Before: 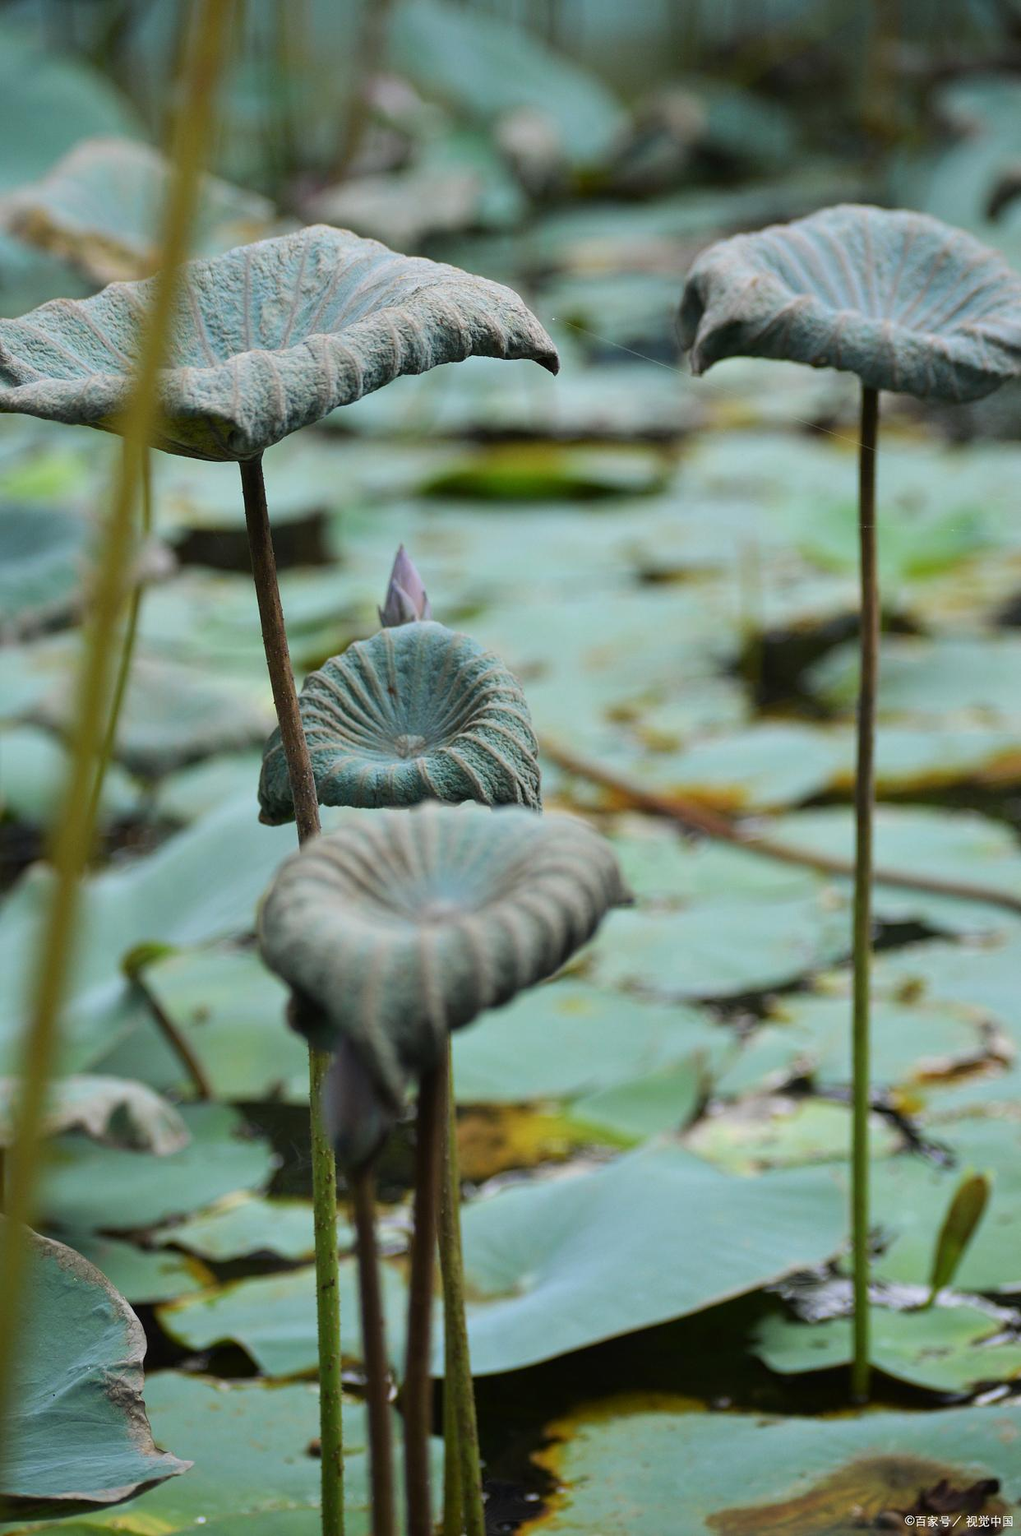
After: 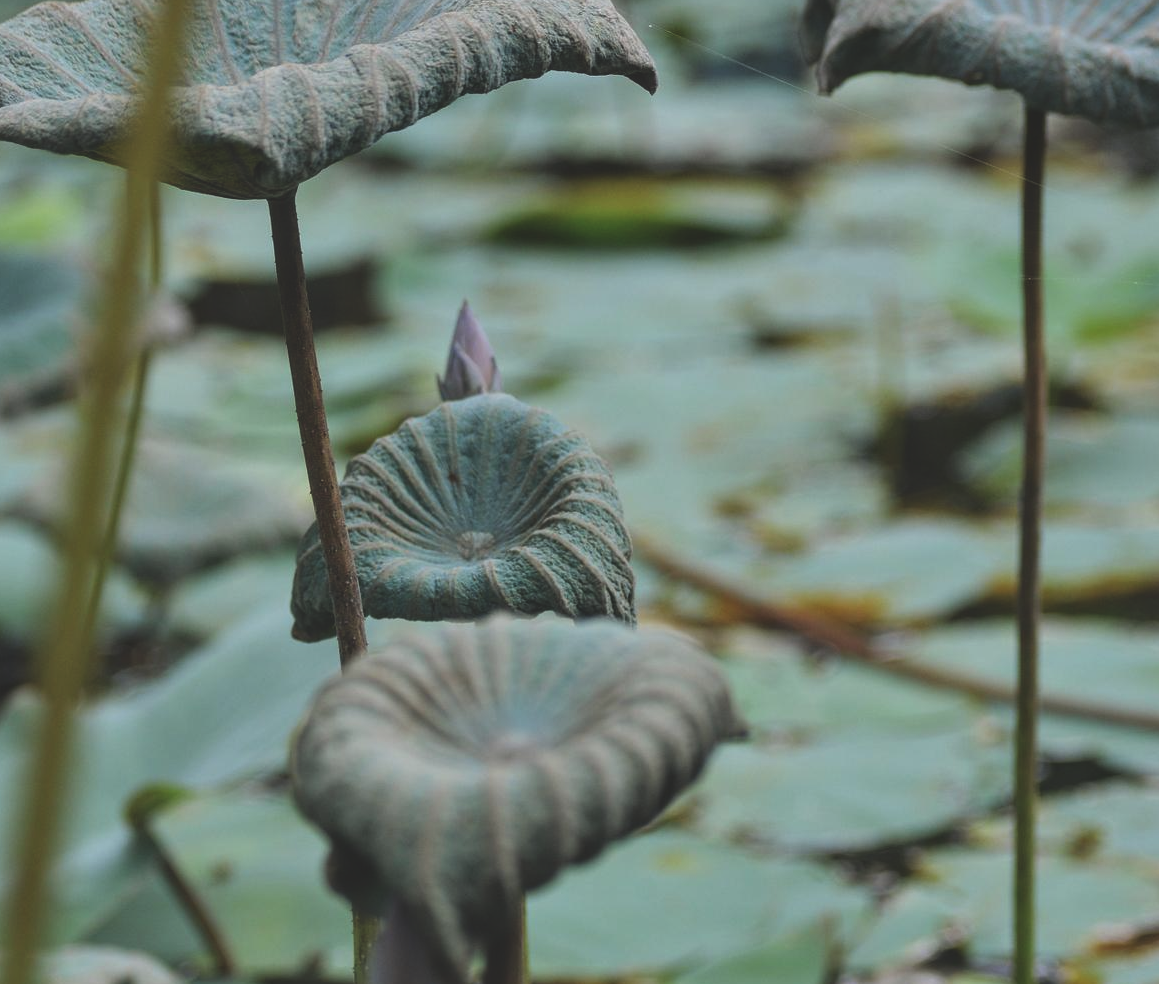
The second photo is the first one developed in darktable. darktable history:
shadows and highlights: low approximation 0.01, soften with gaussian
crop: left 1.853%, top 19.432%, right 4.8%, bottom 27.843%
local contrast: on, module defaults
exposure: black level correction -0.034, exposure -0.498 EV, compensate exposure bias true, compensate highlight preservation false
